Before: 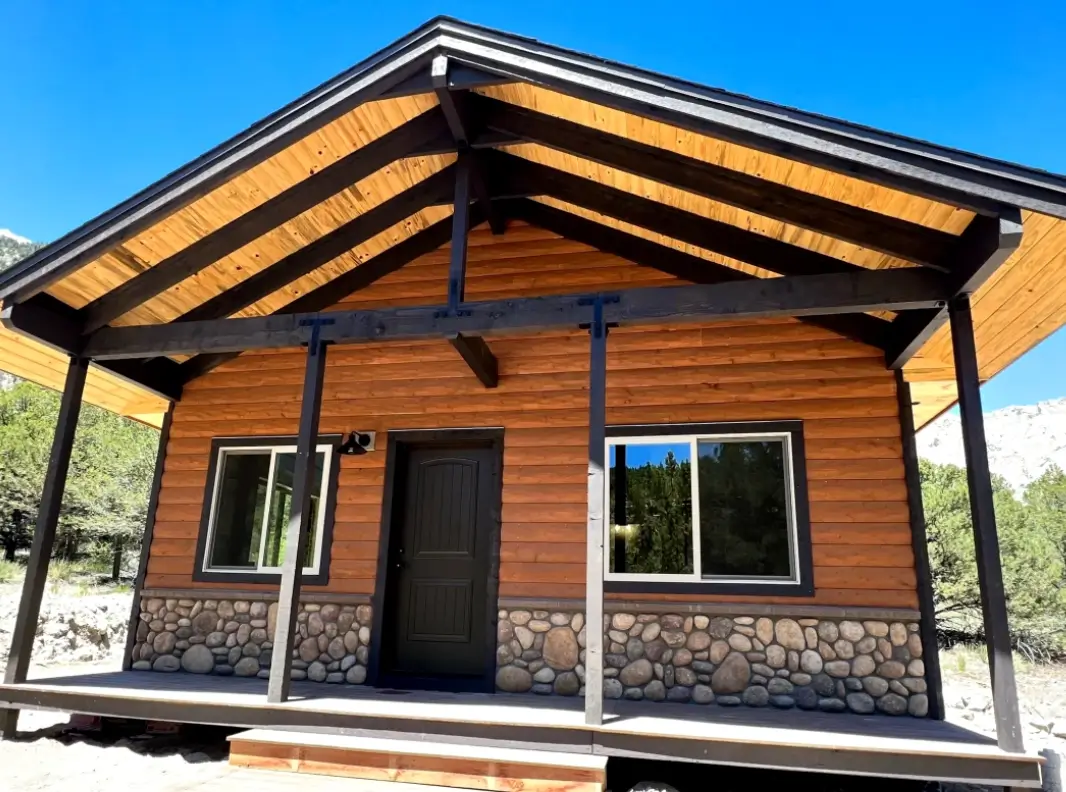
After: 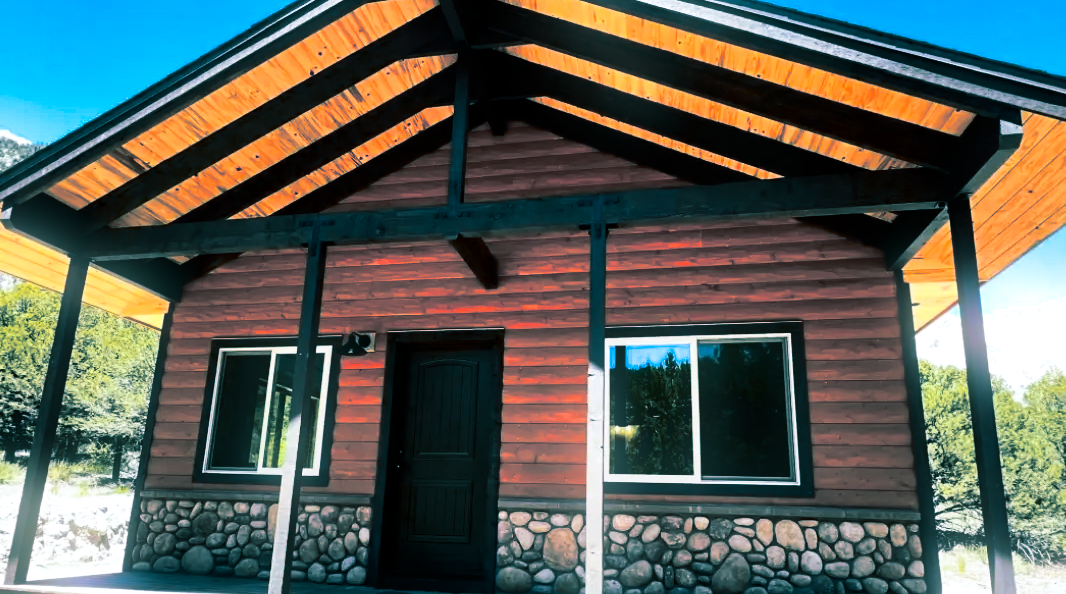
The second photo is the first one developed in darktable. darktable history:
exposure: black level correction 0, compensate exposure bias true, compensate highlight preservation false
bloom: size 5%, threshold 95%, strength 15%
contrast brightness saturation: contrast 0.22, brightness -0.19, saturation 0.24
split-toning: shadows › hue 186.43°, highlights › hue 49.29°, compress 30.29%
color zones: curves: ch1 [(0.235, 0.558) (0.75, 0.5)]; ch2 [(0.25, 0.462) (0.749, 0.457)], mix 25.94%
white balance: red 0.954, blue 1.079
crop and rotate: top 12.5%, bottom 12.5%
shadows and highlights: low approximation 0.01, soften with gaussian
